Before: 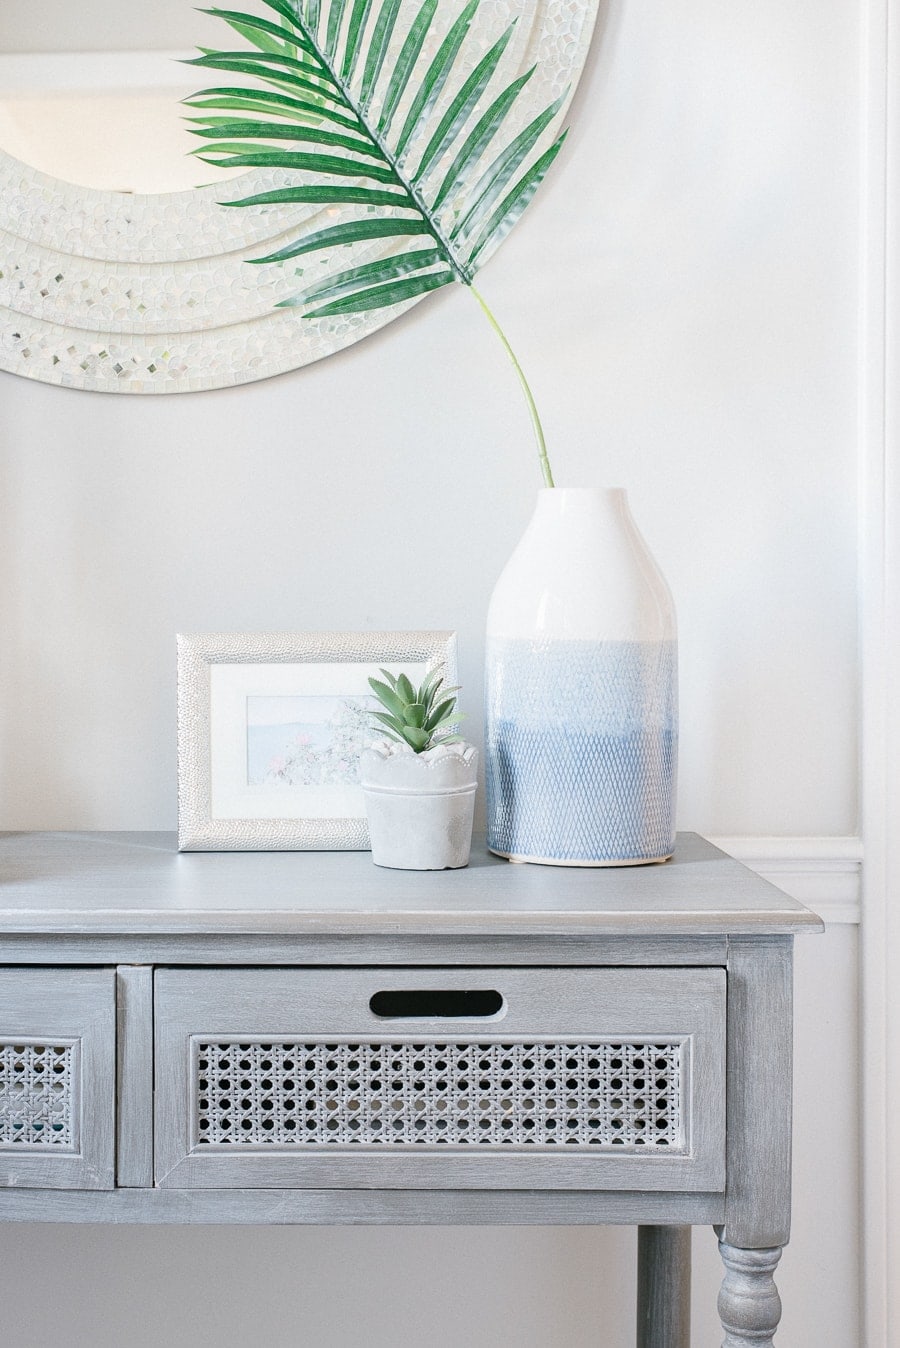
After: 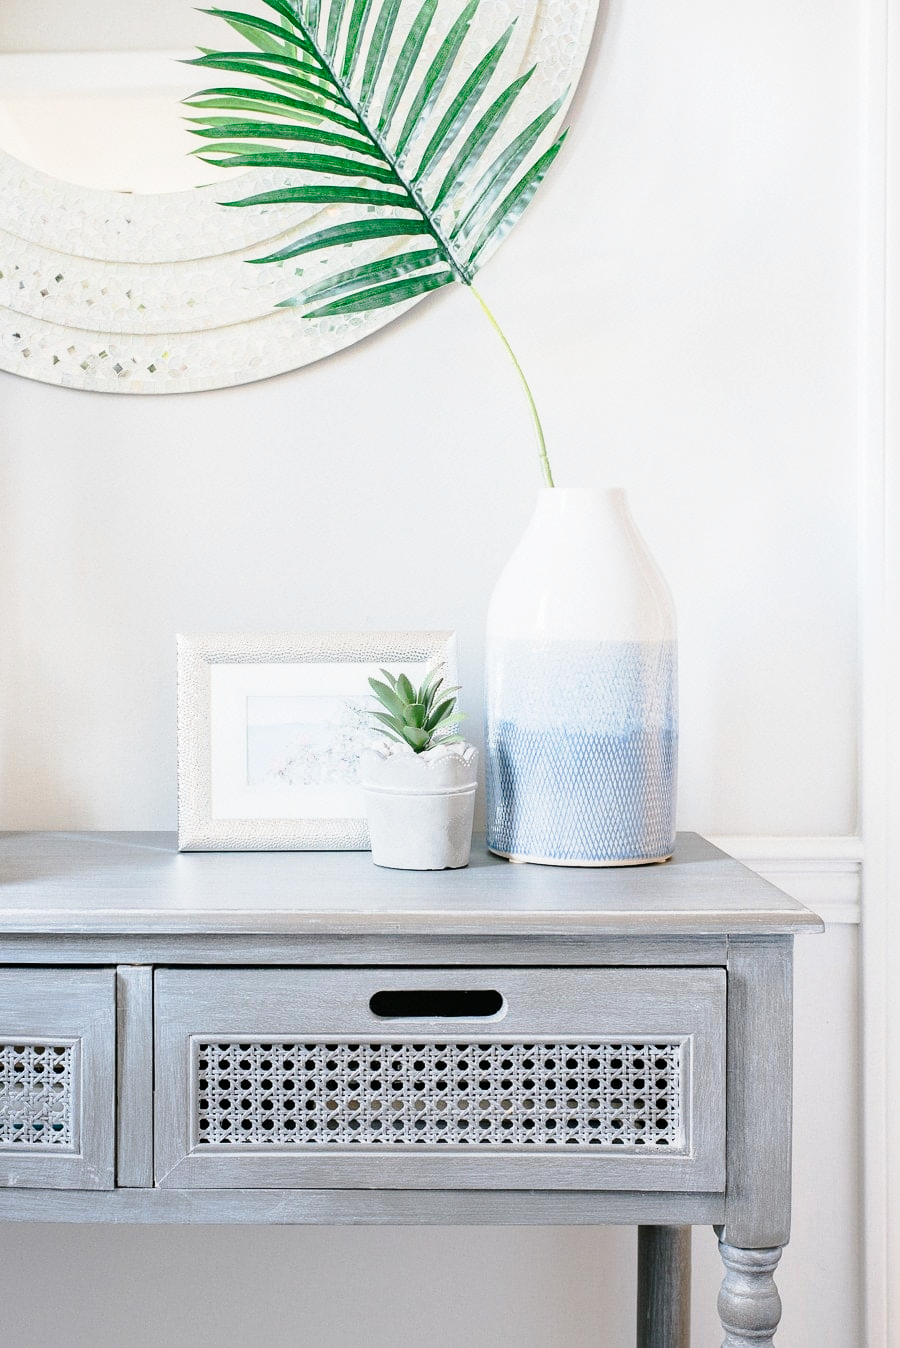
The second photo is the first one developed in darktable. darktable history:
tone curve: curves: ch0 [(0.003, 0) (0.066, 0.023) (0.154, 0.082) (0.281, 0.221) (0.405, 0.389) (0.517, 0.553) (0.716, 0.743) (0.822, 0.882) (1, 1)]; ch1 [(0, 0) (0.164, 0.115) (0.337, 0.332) (0.39, 0.398) (0.464, 0.461) (0.501, 0.5) (0.521, 0.526) (0.571, 0.606) (0.656, 0.677) (0.723, 0.731) (0.811, 0.796) (1, 1)]; ch2 [(0, 0) (0.337, 0.382) (0.464, 0.476) (0.501, 0.502) (0.527, 0.54) (0.556, 0.567) (0.575, 0.606) (0.659, 0.736) (1, 1)], preserve colors none
